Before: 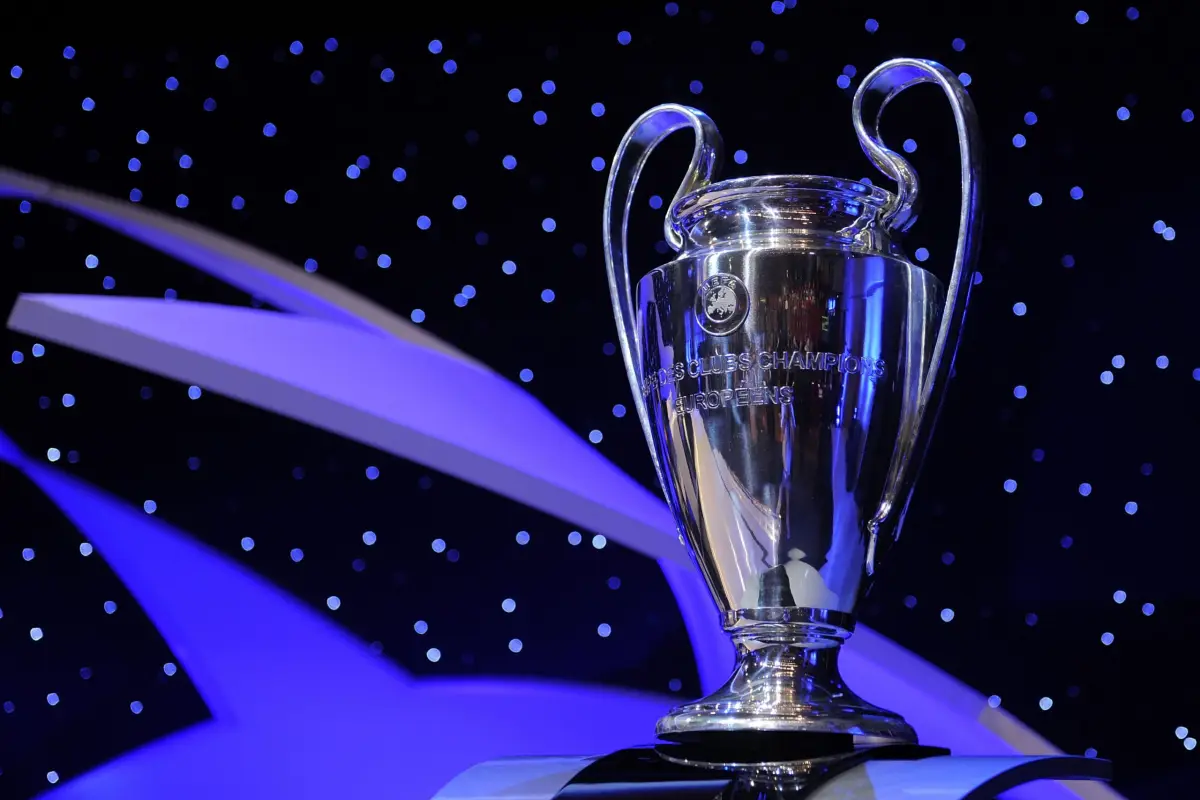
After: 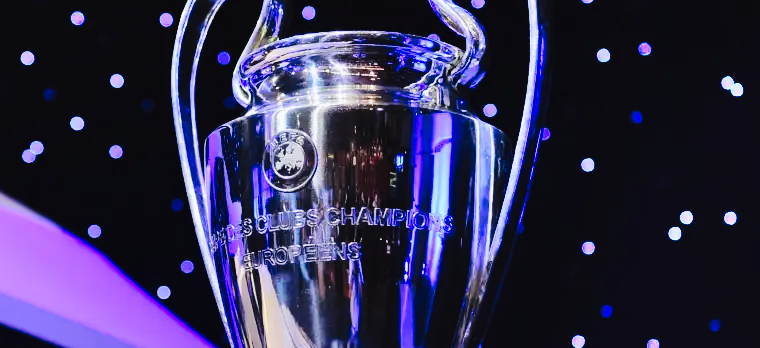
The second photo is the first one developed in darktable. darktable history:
crop: left 36.053%, top 18.065%, right 0.568%, bottom 38.434%
shadows and highlights: low approximation 0.01, soften with gaussian
tone curve: curves: ch0 [(0, 0.014) (0.17, 0.099) (0.392, 0.438) (0.725, 0.828) (0.872, 0.918) (1, 0.981)]; ch1 [(0, 0) (0.402, 0.36) (0.488, 0.466) (0.5, 0.499) (0.515, 0.515) (0.574, 0.595) (0.619, 0.65) (0.701, 0.725) (1, 1)]; ch2 [(0, 0) (0.432, 0.422) (0.486, 0.49) (0.503, 0.503) (0.523, 0.554) (0.562, 0.606) (0.644, 0.694) (0.717, 0.753) (1, 0.991)], preserve colors none
